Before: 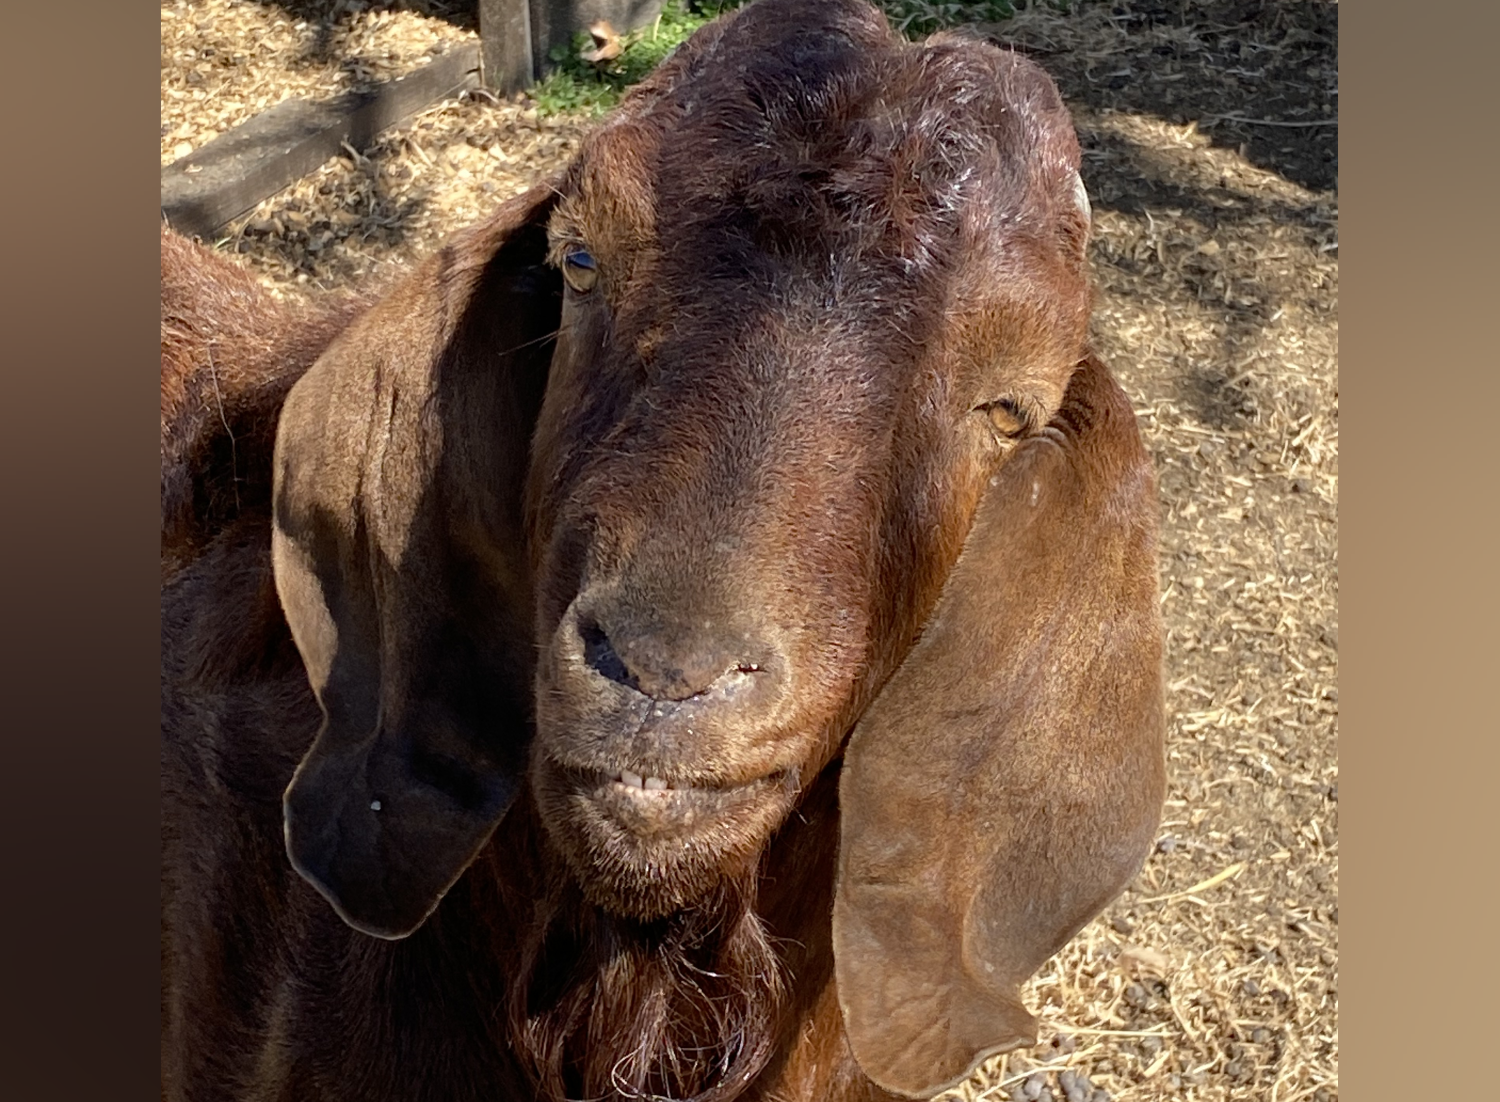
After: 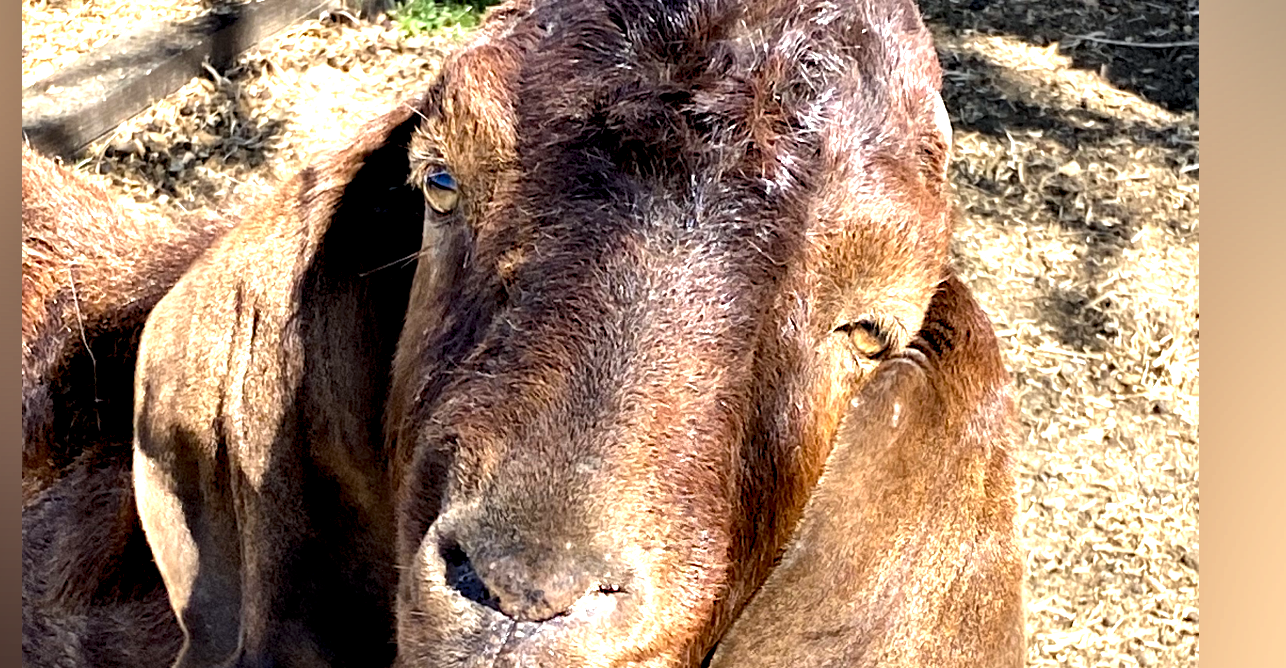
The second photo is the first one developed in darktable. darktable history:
exposure: black level correction 0, exposure 1.196 EV, compensate highlight preservation false
local contrast: mode bilateral grid, contrast 20, coarseness 51, detail 121%, midtone range 0.2
crop and rotate: left 9.324%, top 7.171%, right 4.886%, bottom 32.172%
contrast equalizer: y [[0.6 ×6], [0.55 ×6], [0 ×6], [0 ×6], [0 ×6]]
